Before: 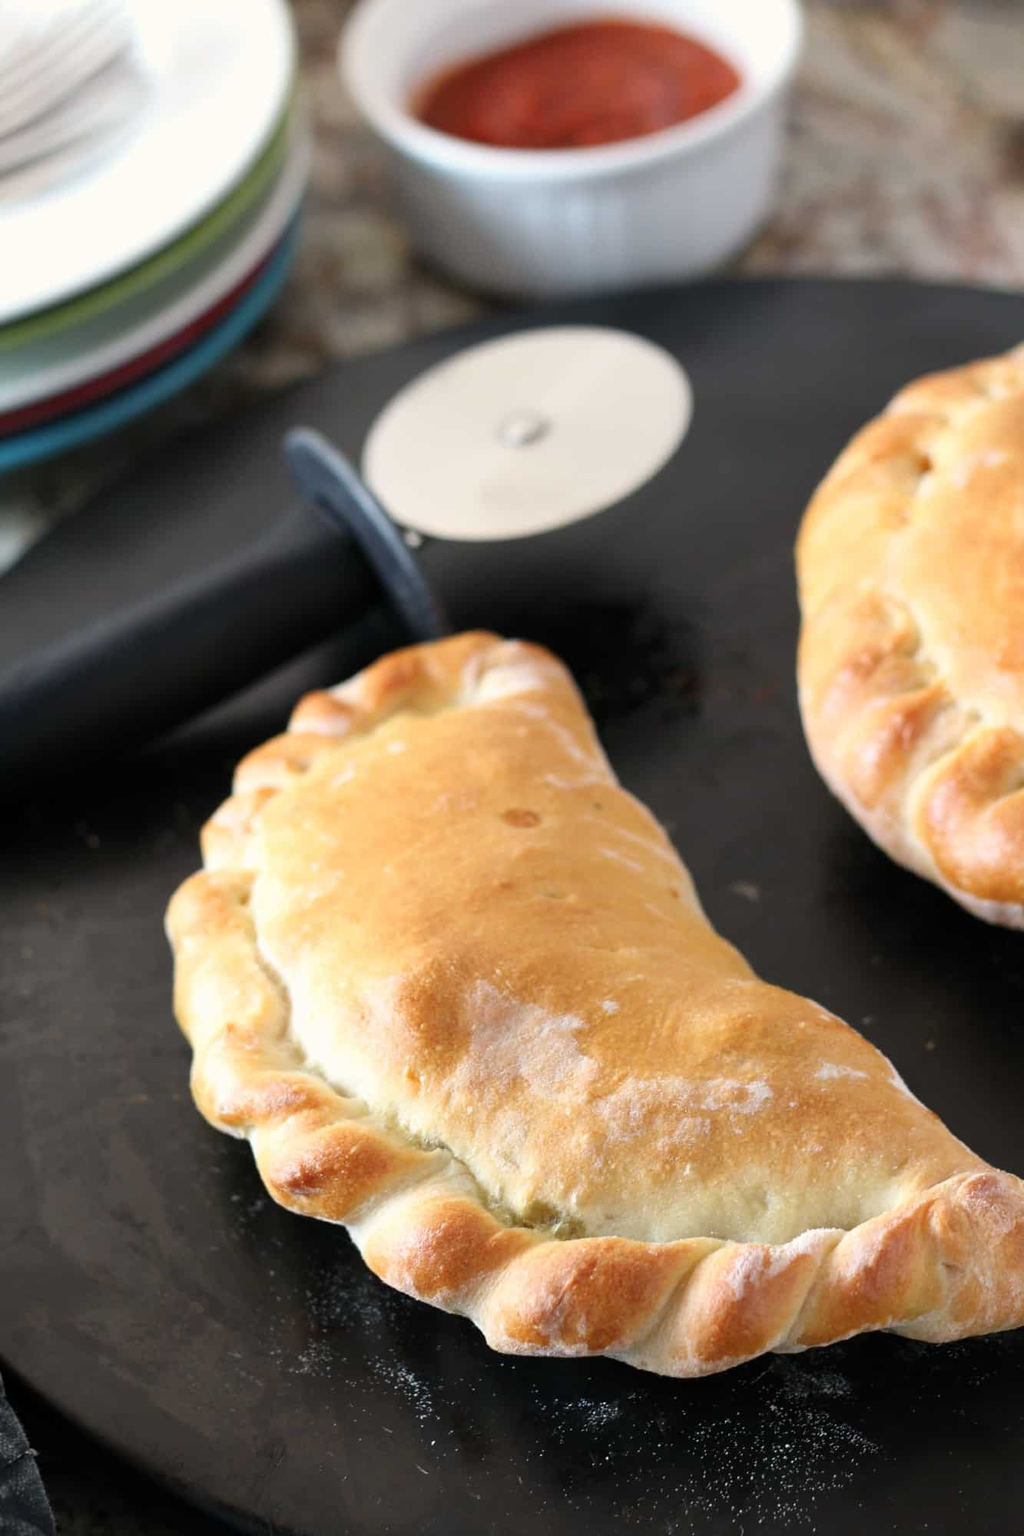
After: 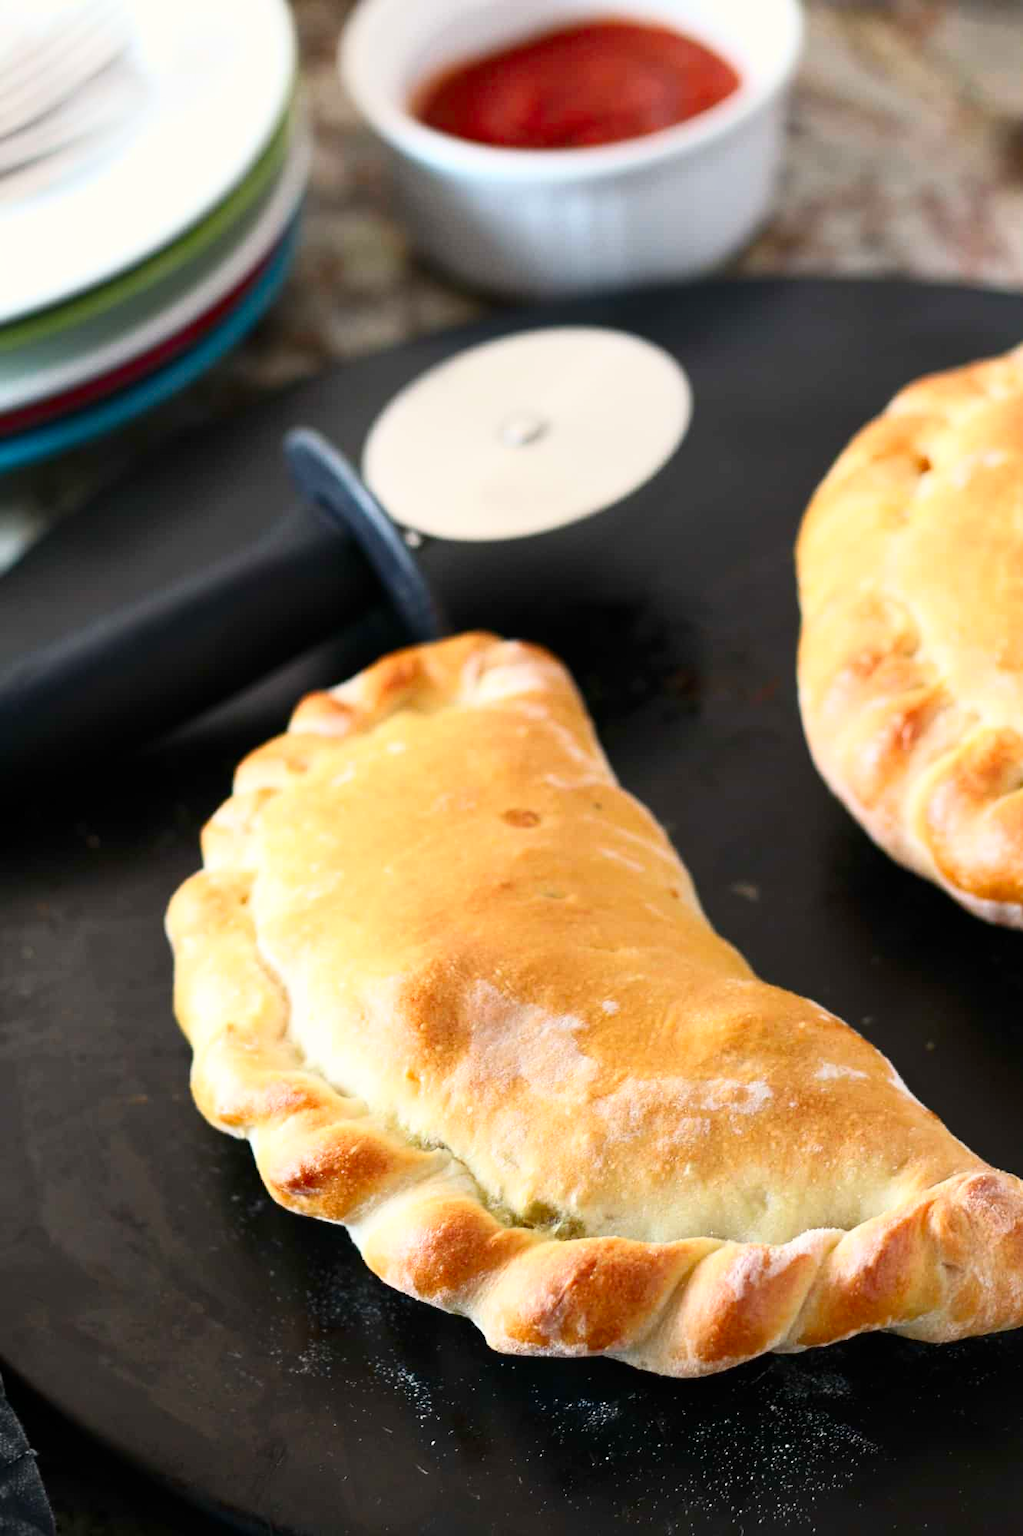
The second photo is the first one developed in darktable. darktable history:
contrast brightness saturation: contrast 0.159, saturation 0.334
shadows and highlights: shadows -0.826, highlights 39.18, highlights color adjustment 41.28%
